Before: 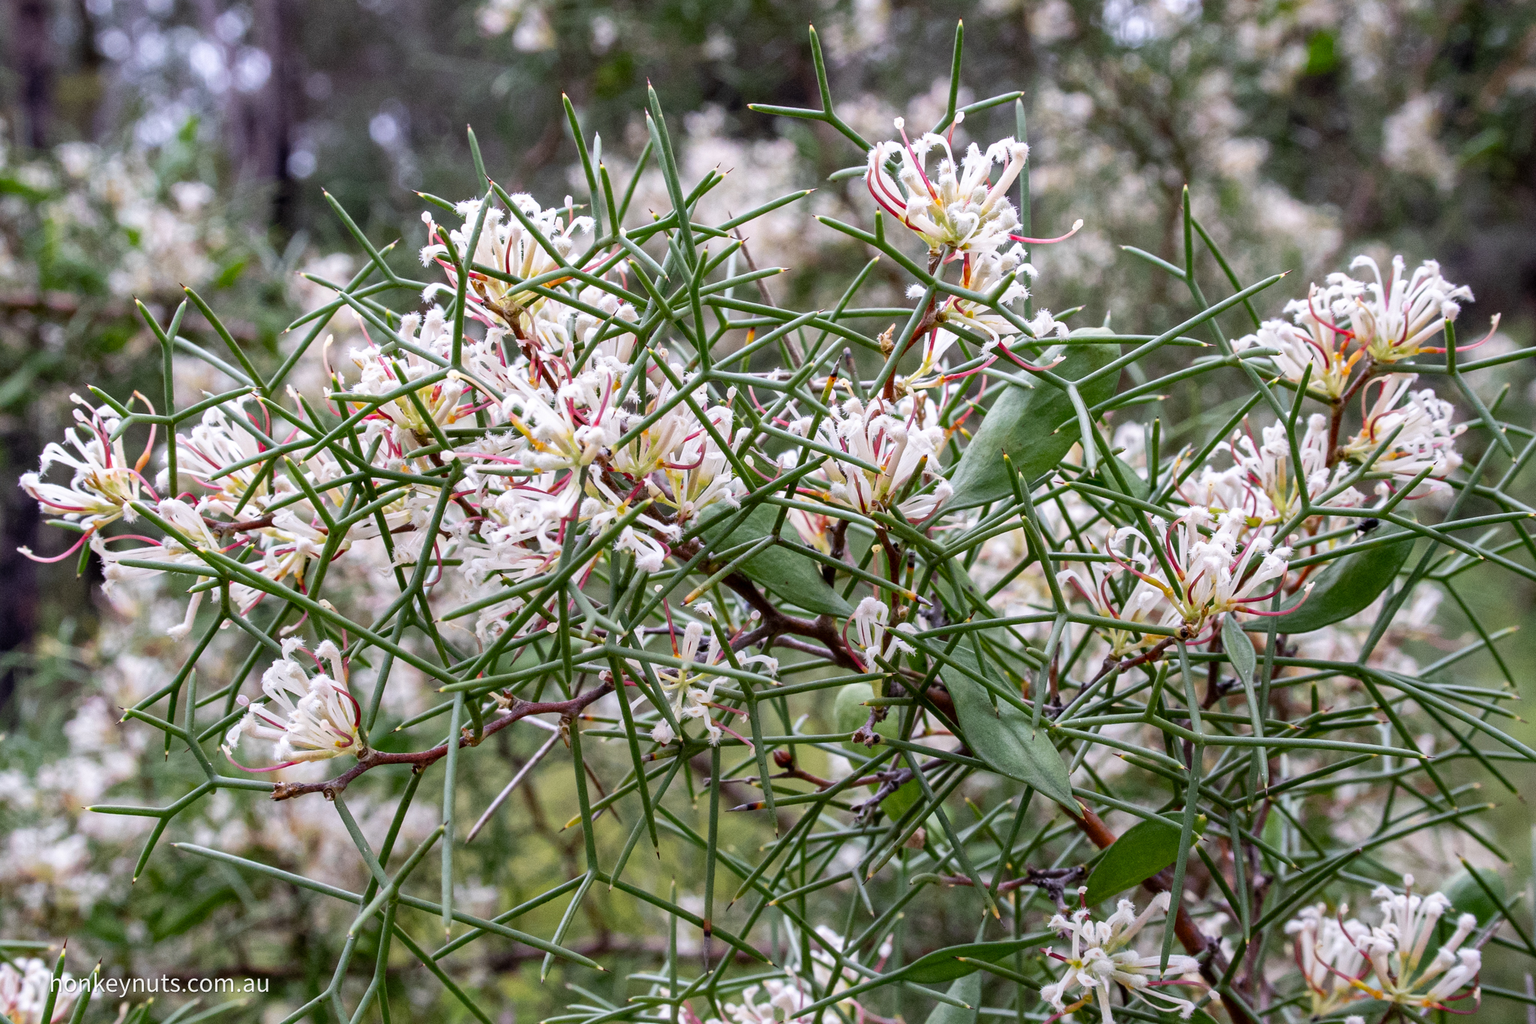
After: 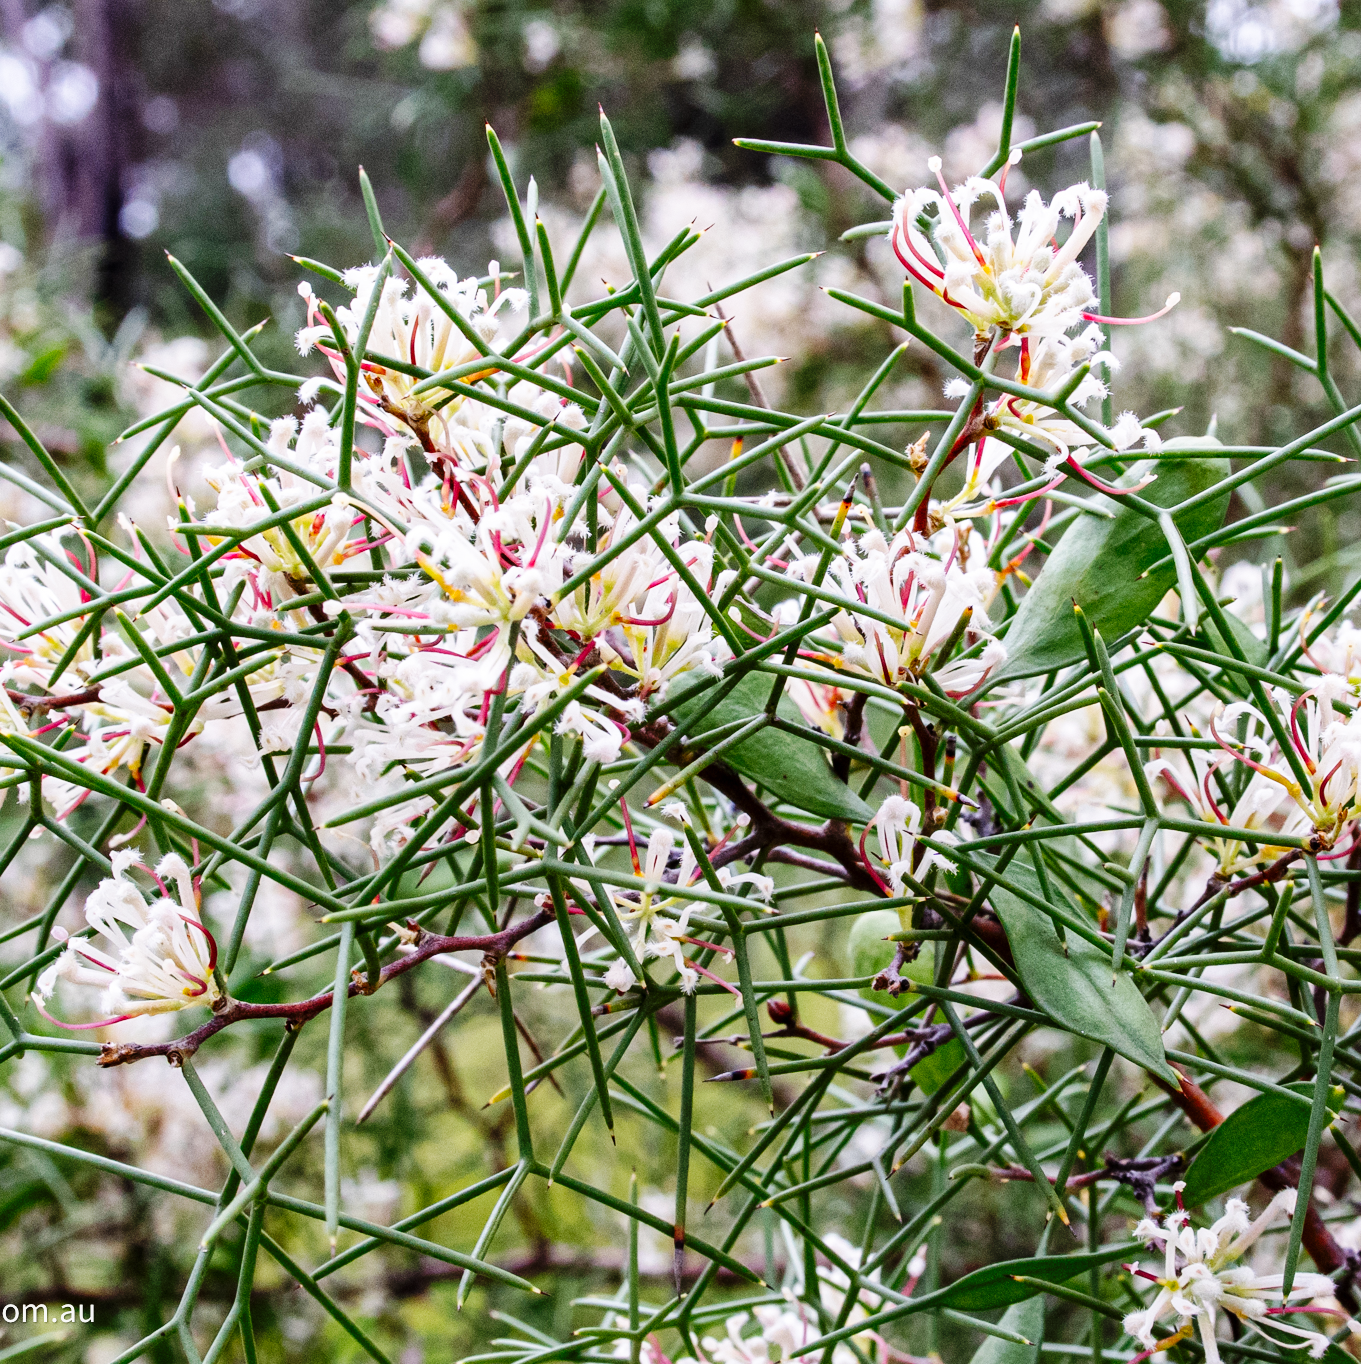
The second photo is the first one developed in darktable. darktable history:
crop and rotate: left 12.902%, right 20.624%
base curve: curves: ch0 [(0, 0) (0.036, 0.025) (0.121, 0.166) (0.206, 0.329) (0.605, 0.79) (1, 1)], preserve colors none
